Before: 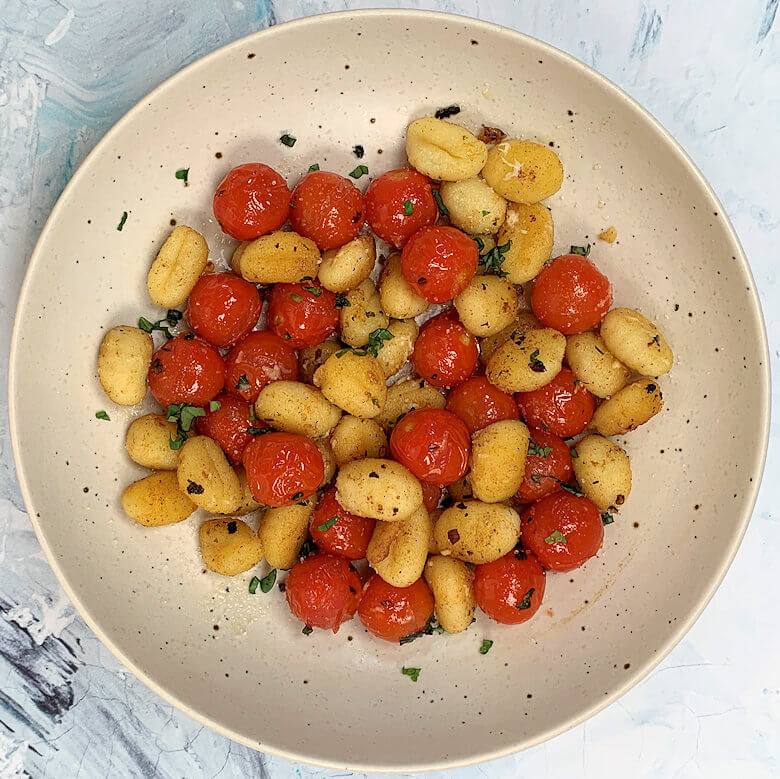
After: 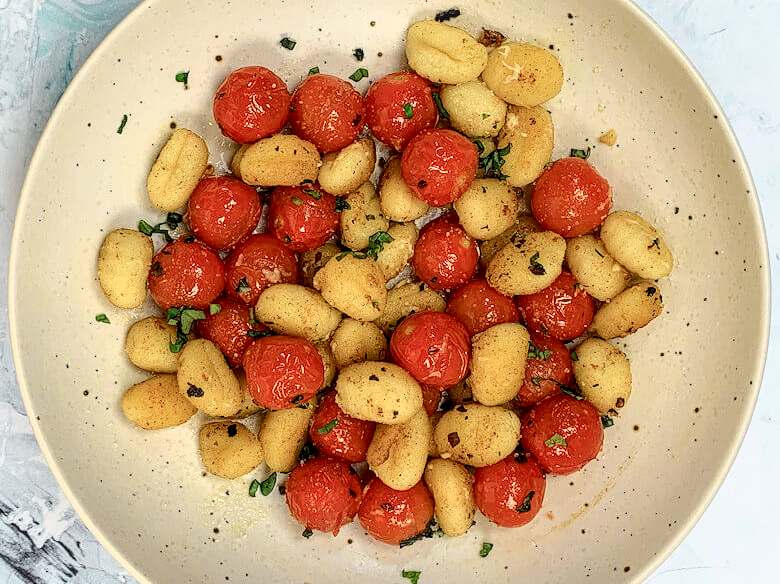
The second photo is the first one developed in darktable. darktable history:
tone curve: curves: ch0 [(0, 0) (0.035, 0.017) (0.131, 0.108) (0.279, 0.279) (0.476, 0.554) (0.617, 0.693) (0.704, 0.77) (0.801, 0.854) (0.895, 0.927) (1, 0.976)]; ch1 [(0, 0) (0.318, 0.278) (0.444, 0.427) (0.493, 0.488) (0.508, 0.502) (0.534, 0.526) (0.562, 0.555) (0.645, 0.648) (0.746, 0.764) (1, 1)]; ch2 [(0, 0) (0.316, 0.292) (0.381, 0.37) (0.423, 0.448) (0.476, 0.482) (0.502, 0.495) (0.522, 0.518) (0.533, 0.532) (0.593, 0.622) (0.634, 0.663) (0.7, 0.7) (0.861, 0.808) (1, 0.951)], color space Lab, independent channels, preserve colors none
crop and rotate: top 12.5%, bottom 12.5%
local contrast: on, module defaults
